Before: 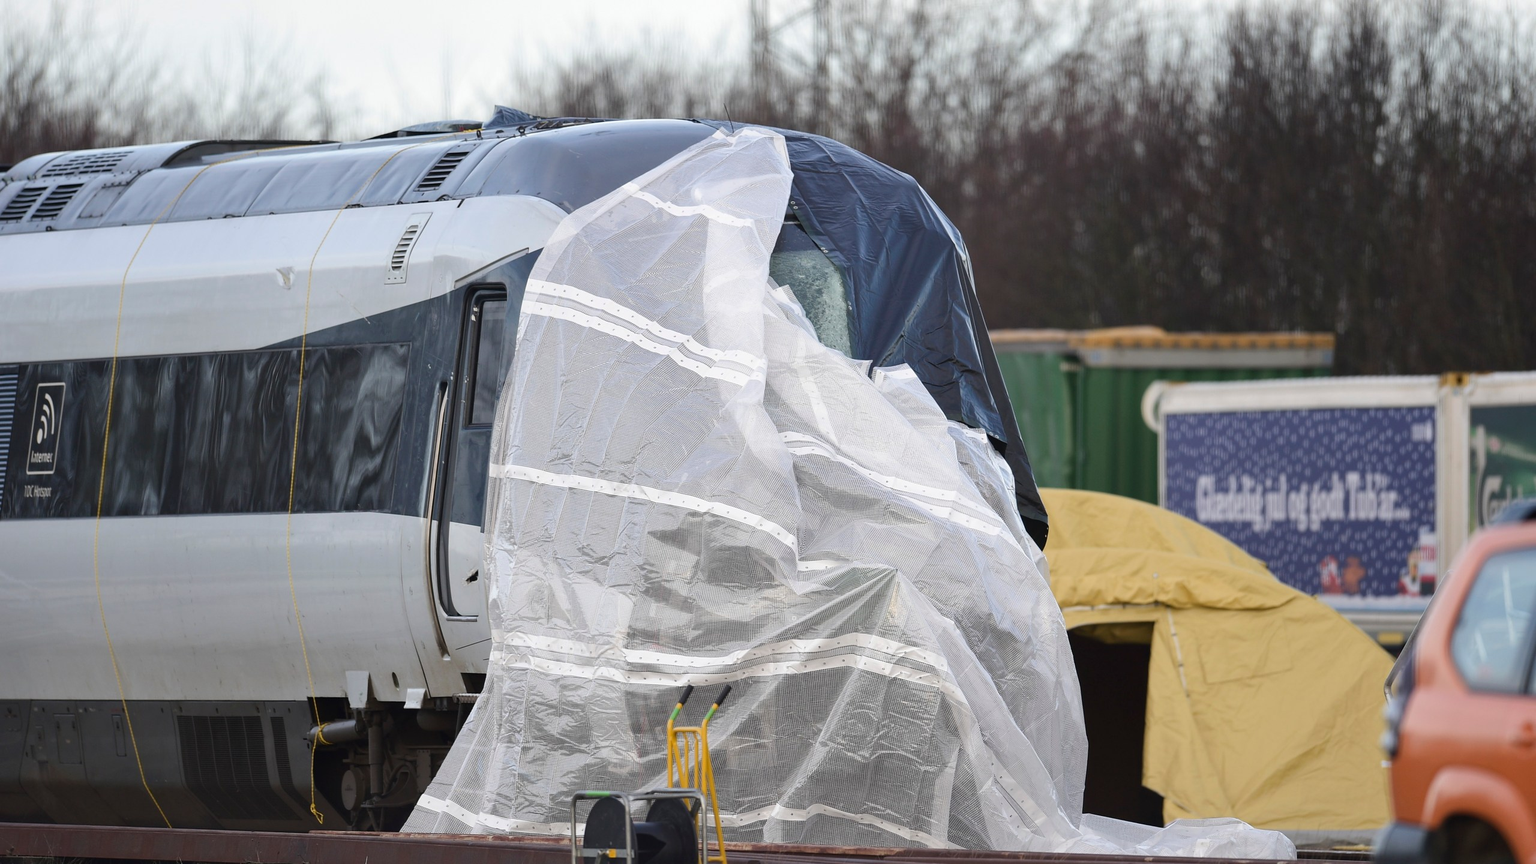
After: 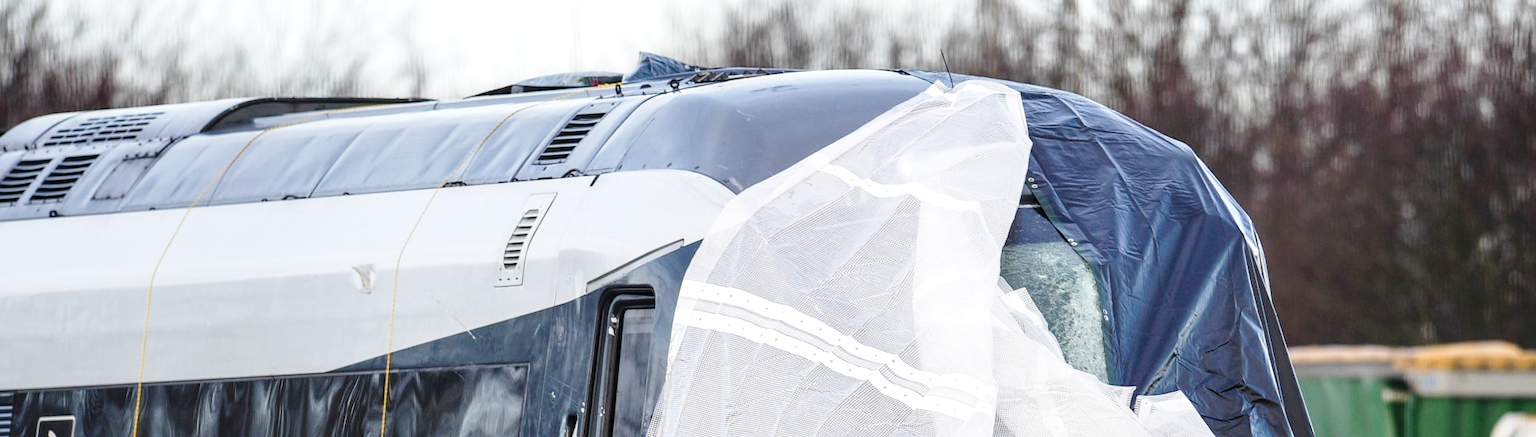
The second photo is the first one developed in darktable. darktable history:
local contrast: detail 130%
crop: left 0.57%, top 7.645%, right 23.326%, bottom 53.783%
base curve: curves: ch0 [(0, 0) (0.028, 0.03) (0.121, 0.232) (0.46, 0.748) (0.859, 0.968) (1, 1)], preserve colors none
